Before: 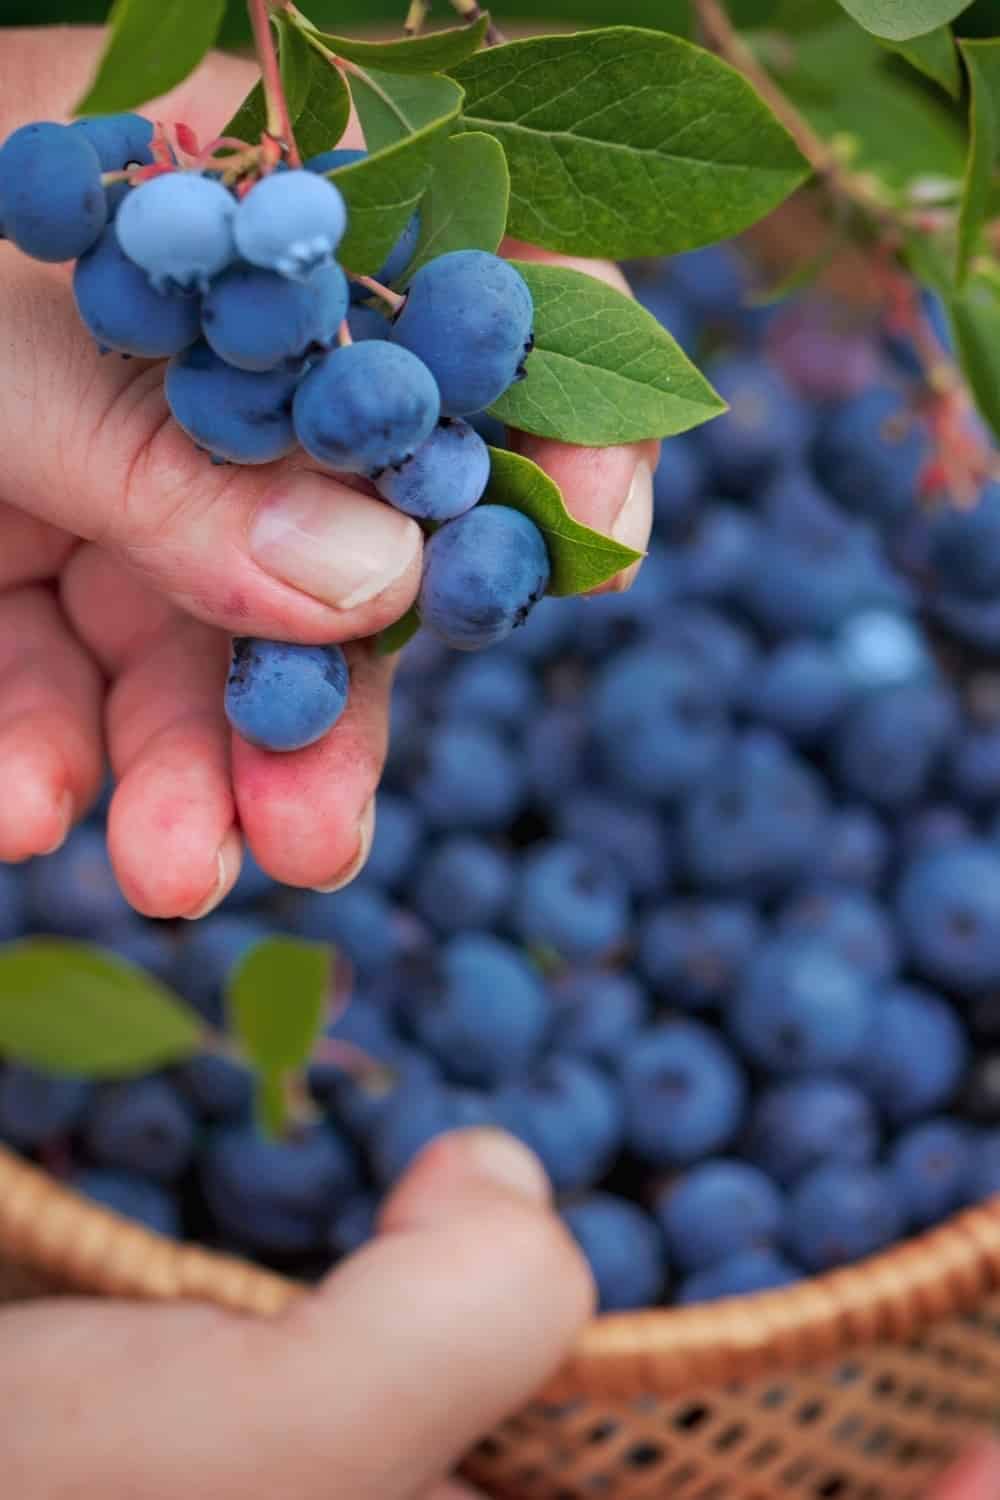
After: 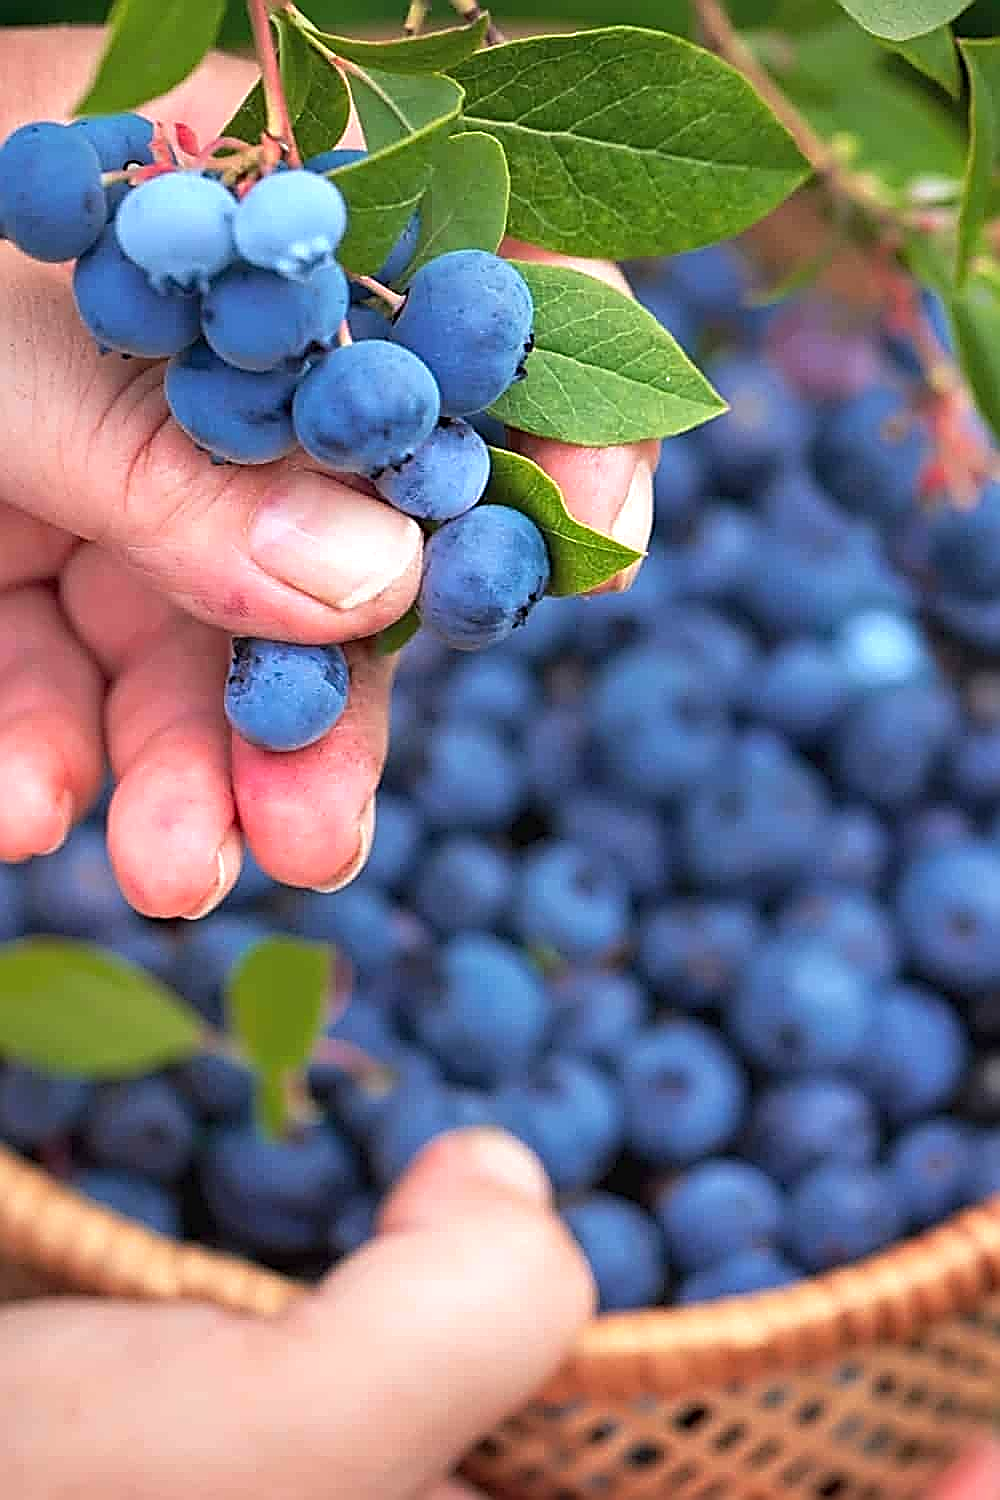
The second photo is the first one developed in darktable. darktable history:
sharpen: amount 1.861
exposure: black level correction 0, exposure 0.7 EV, compensate exposure bias true, compensate highlight preservation false
